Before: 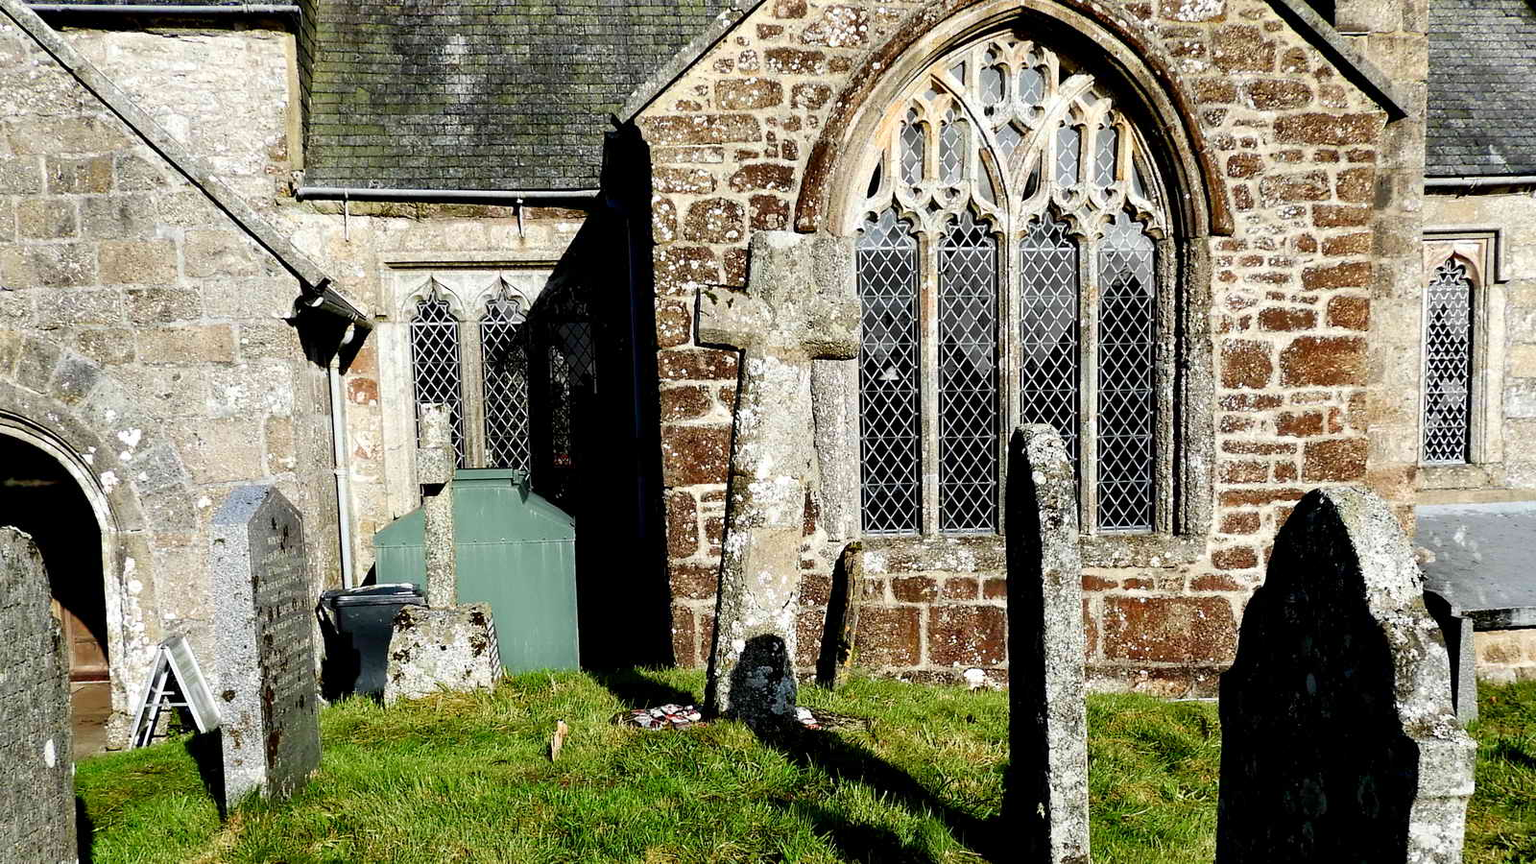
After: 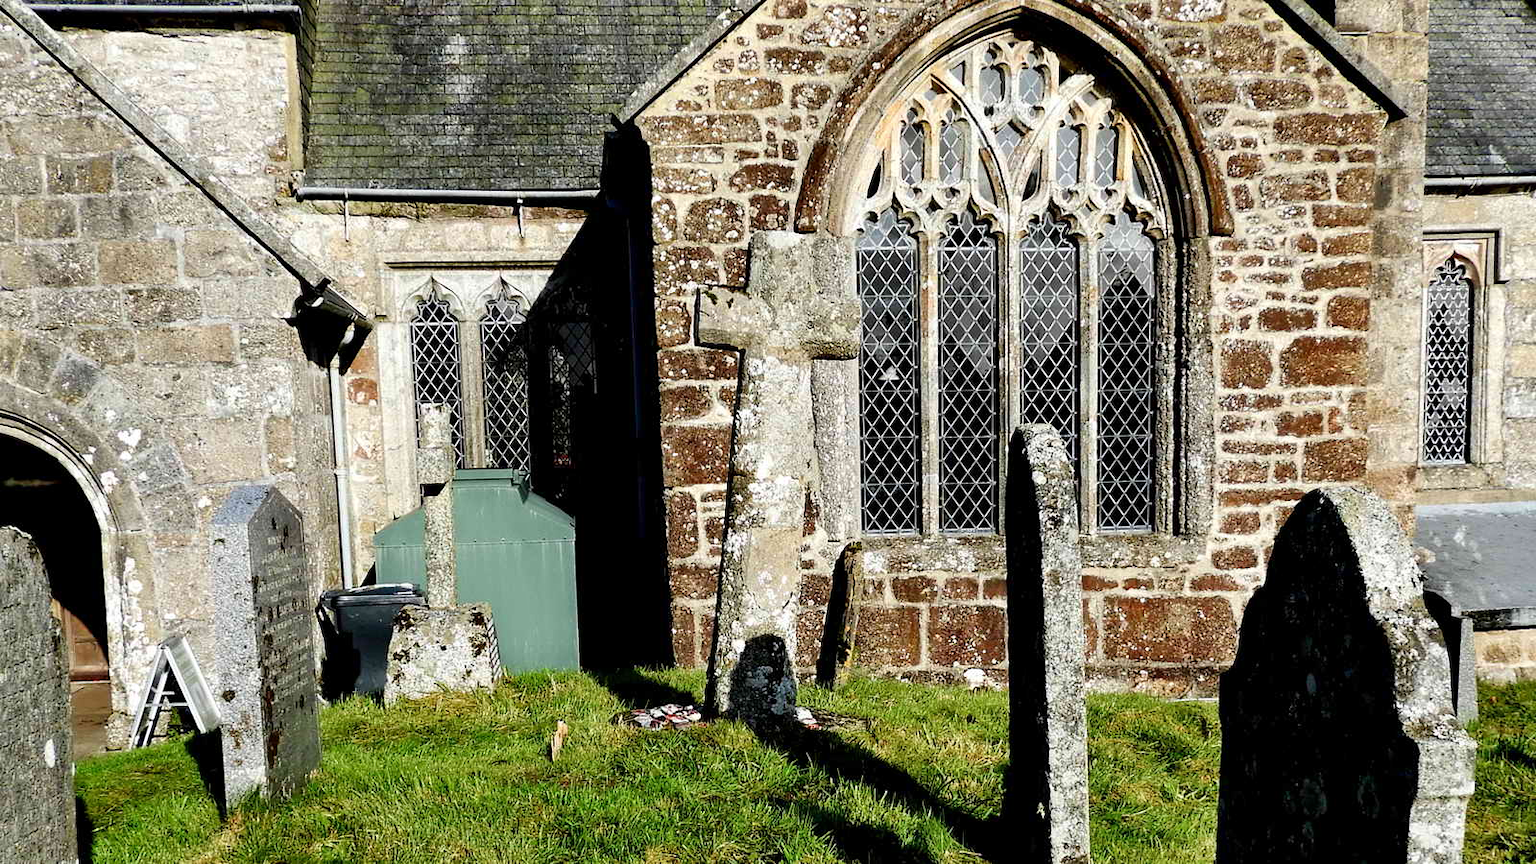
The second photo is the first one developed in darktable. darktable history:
shadows and highlights: white point adjustment 0.05, highlights color adjustment 55.9%, soften with gaussian
white balance: emerald 1
